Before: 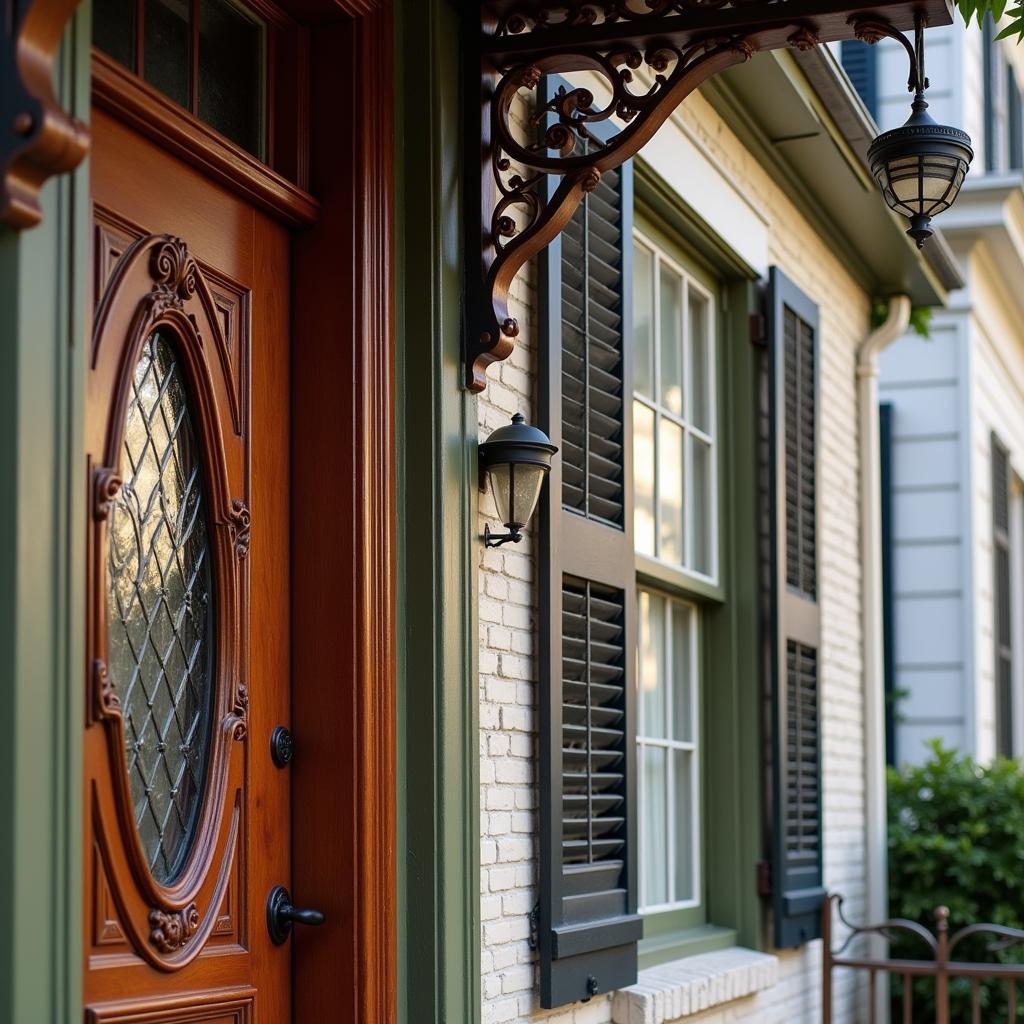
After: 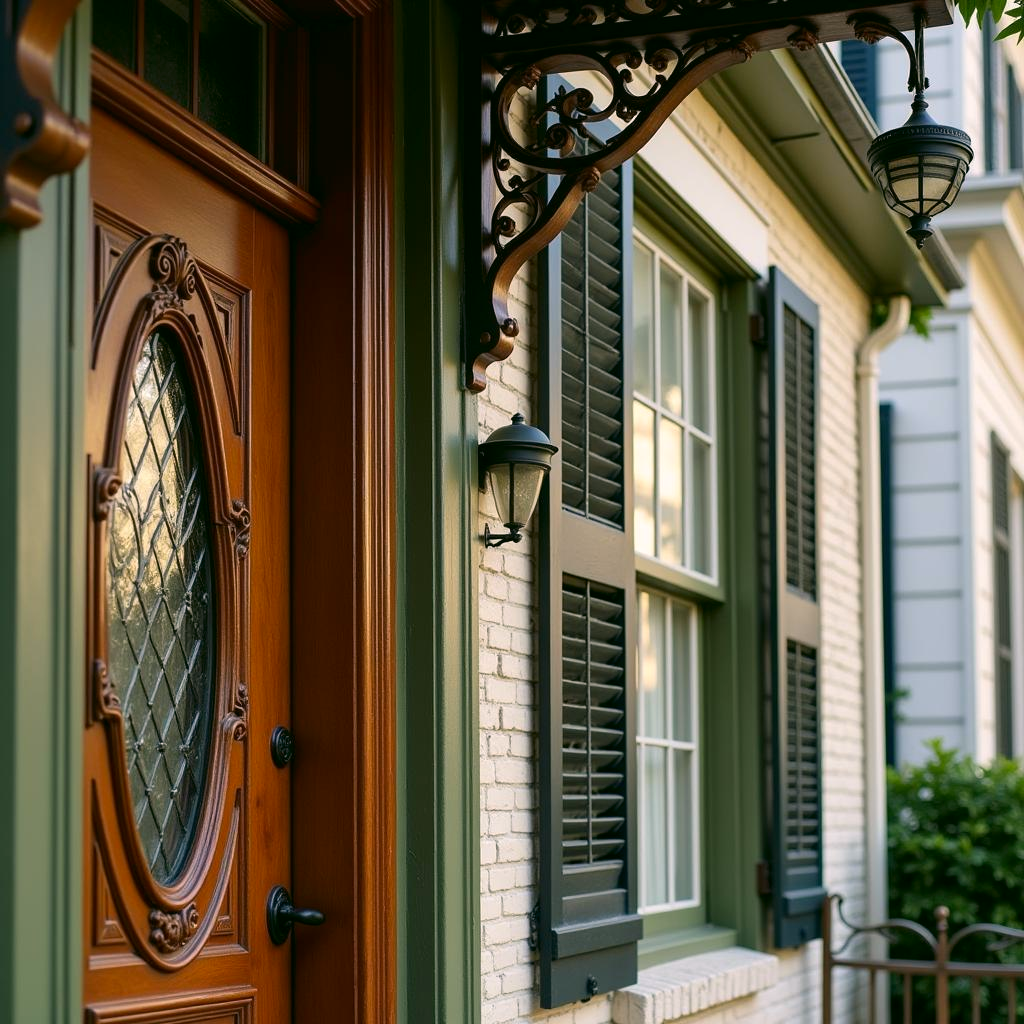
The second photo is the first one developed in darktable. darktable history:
color correction: highlights a* 3.95, highlights b* 4.95, shadows a* -7.48, shadows b* 4.84
